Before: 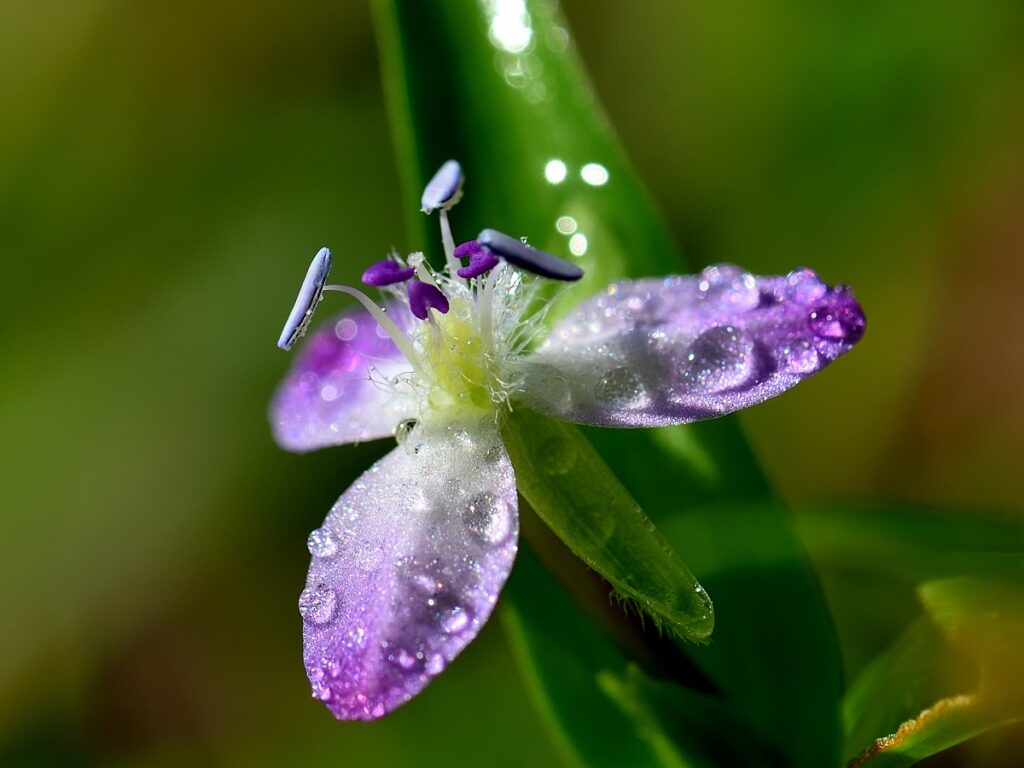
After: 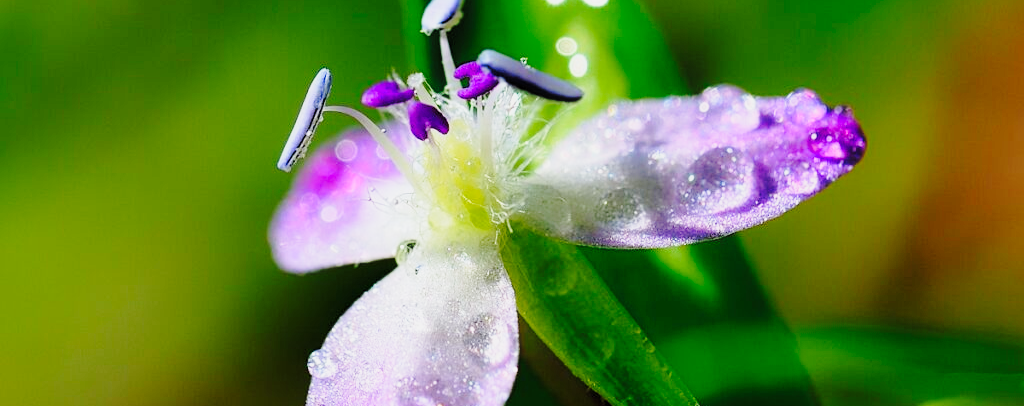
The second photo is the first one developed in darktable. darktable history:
base curve: curves: ch0 [(0, 0) (0.036, 0.037) (0.121, 0.228) (0.46, 0.76) (0.859, 0.983) (1, 1)], preserve colors none
tone curve: curves: ch0 [(0.047, 0) (0.292, 0.352) (0.657, 0.678) (1, 0.958)], color space Lab, linked channels, preserve colors none
contrast equalizer: octaves 7, y [[0.5, 0.496, 0.435, 0.435, 0.496, 0.5], [0.5 ×6], [0.5 ×6], [0 ×6], [0 ×6]]
exposure: compensate highlight preservation false
crop and rotate: top 23.367%, bottom 23.642%
